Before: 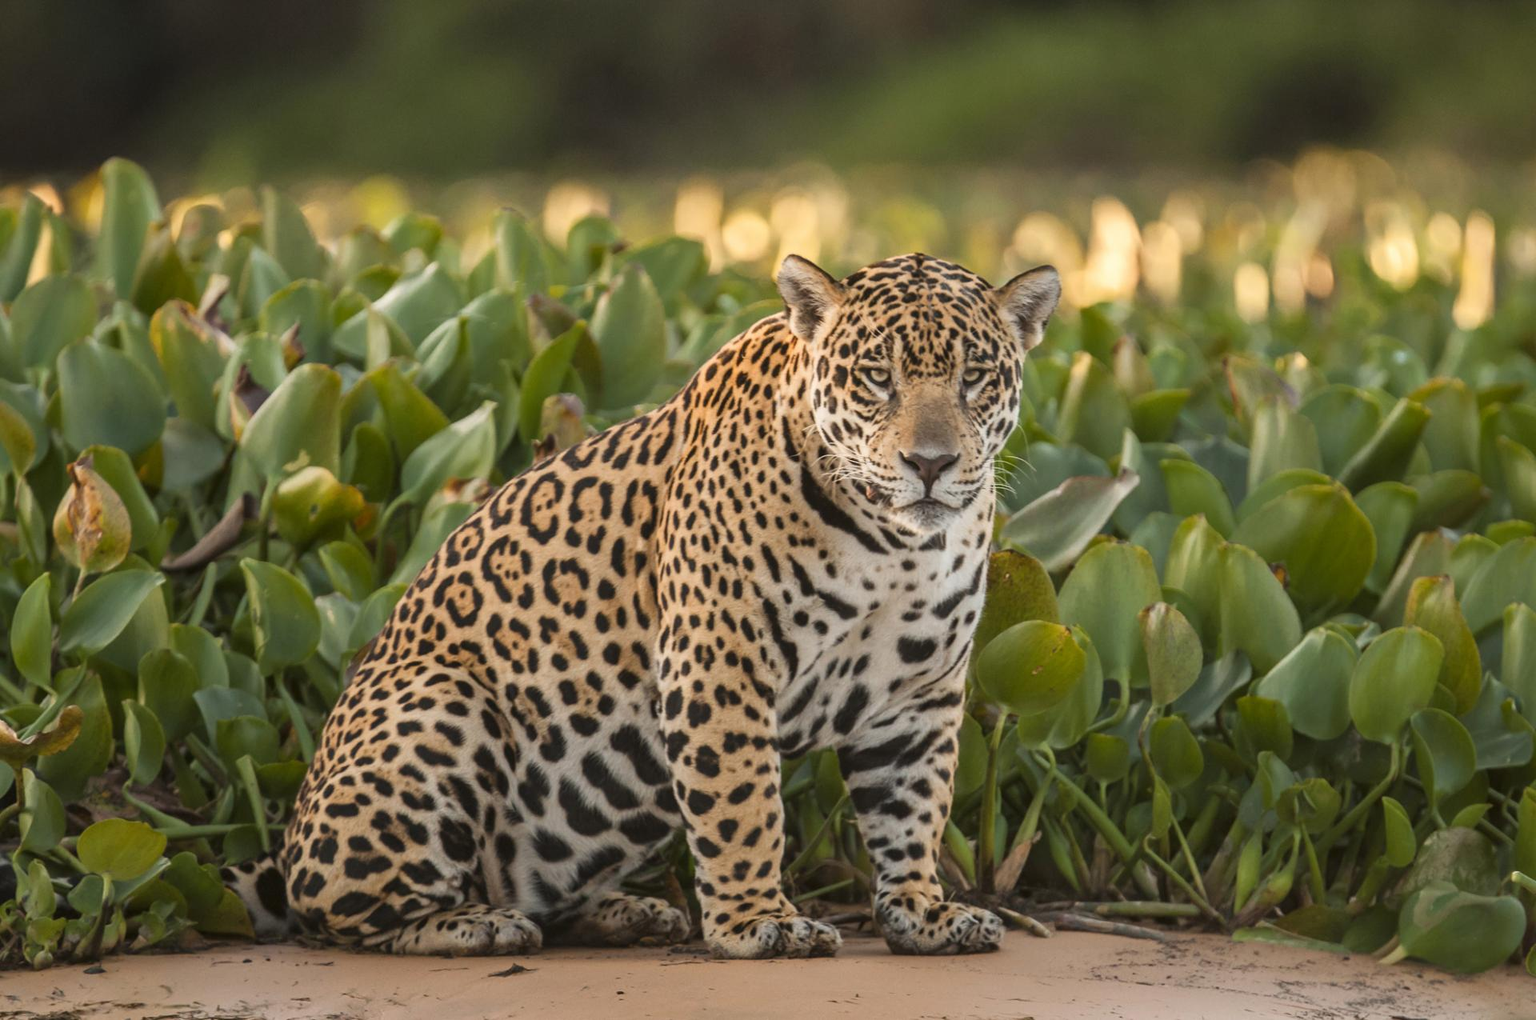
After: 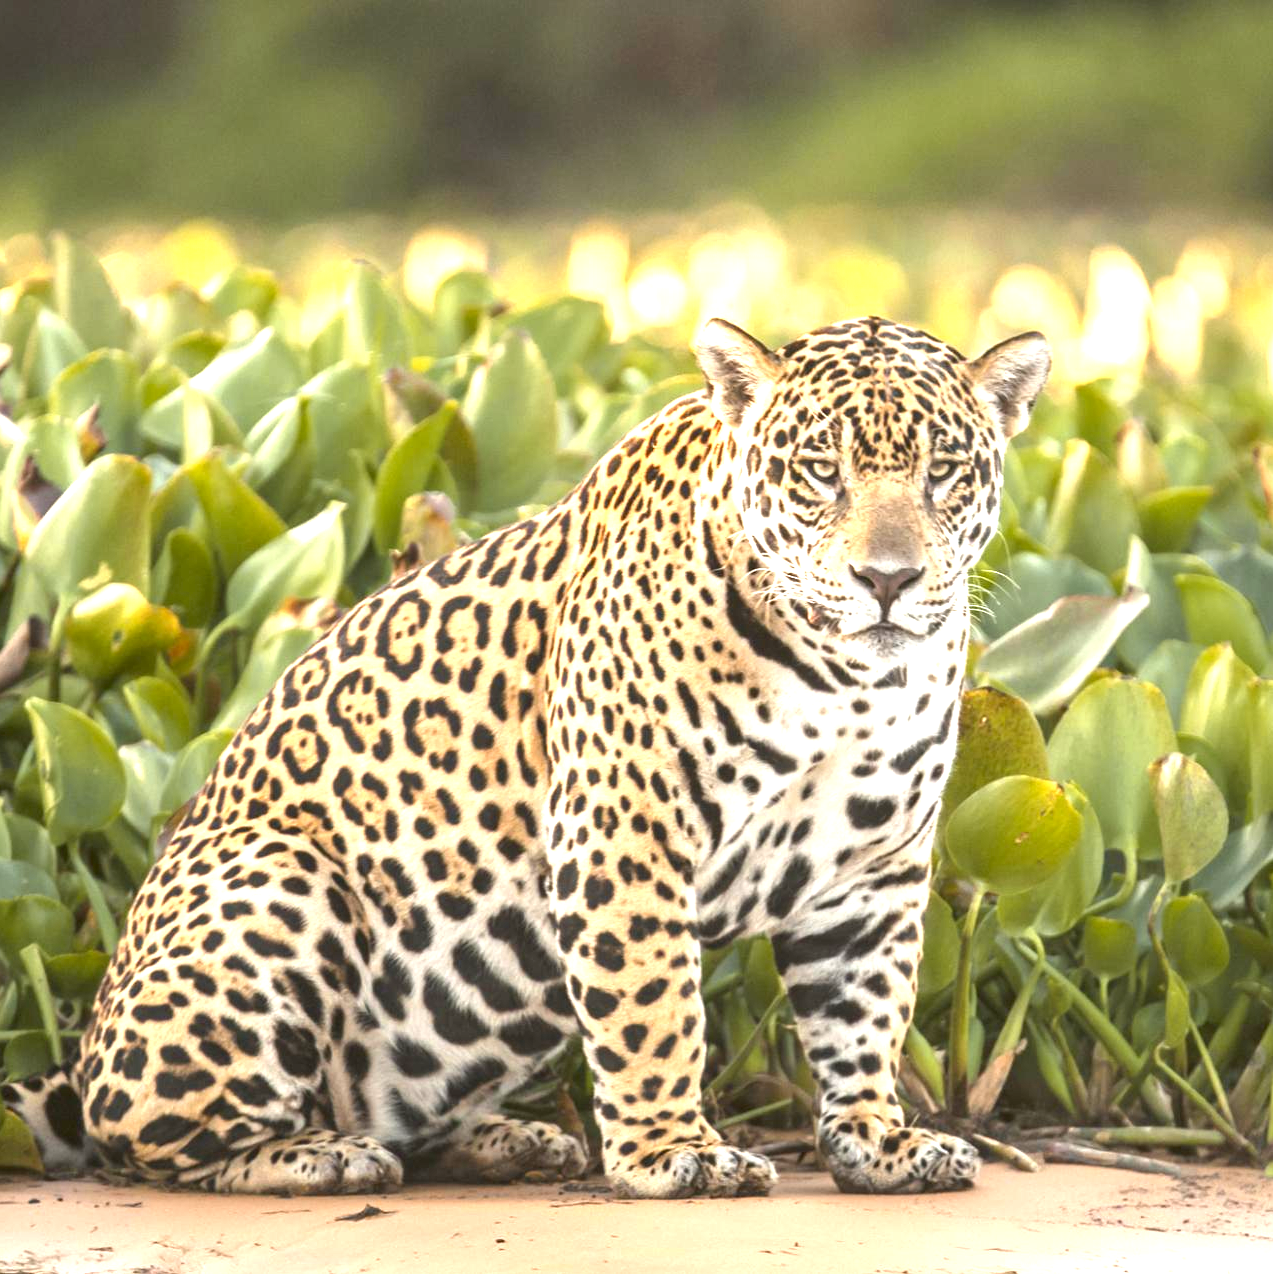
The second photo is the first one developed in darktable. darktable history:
exposure: black level correction 0.001, exposure 1.637 EV, compensate highlight preservation false
color zones: curves: ch2 [(0, 0.5) (0.143, 0.5) (0.286, 0.489) (0.415, 0.421) (0.571, 0.5) (0.714, 0.5) (0.857, 0.5) (1, 0.5)]
crop and rotate: left 14.325%, right 19.334%
tone equalizer: edges refinement/feathering 500, mask exposure compensation -1.57 EV, preserve details no
